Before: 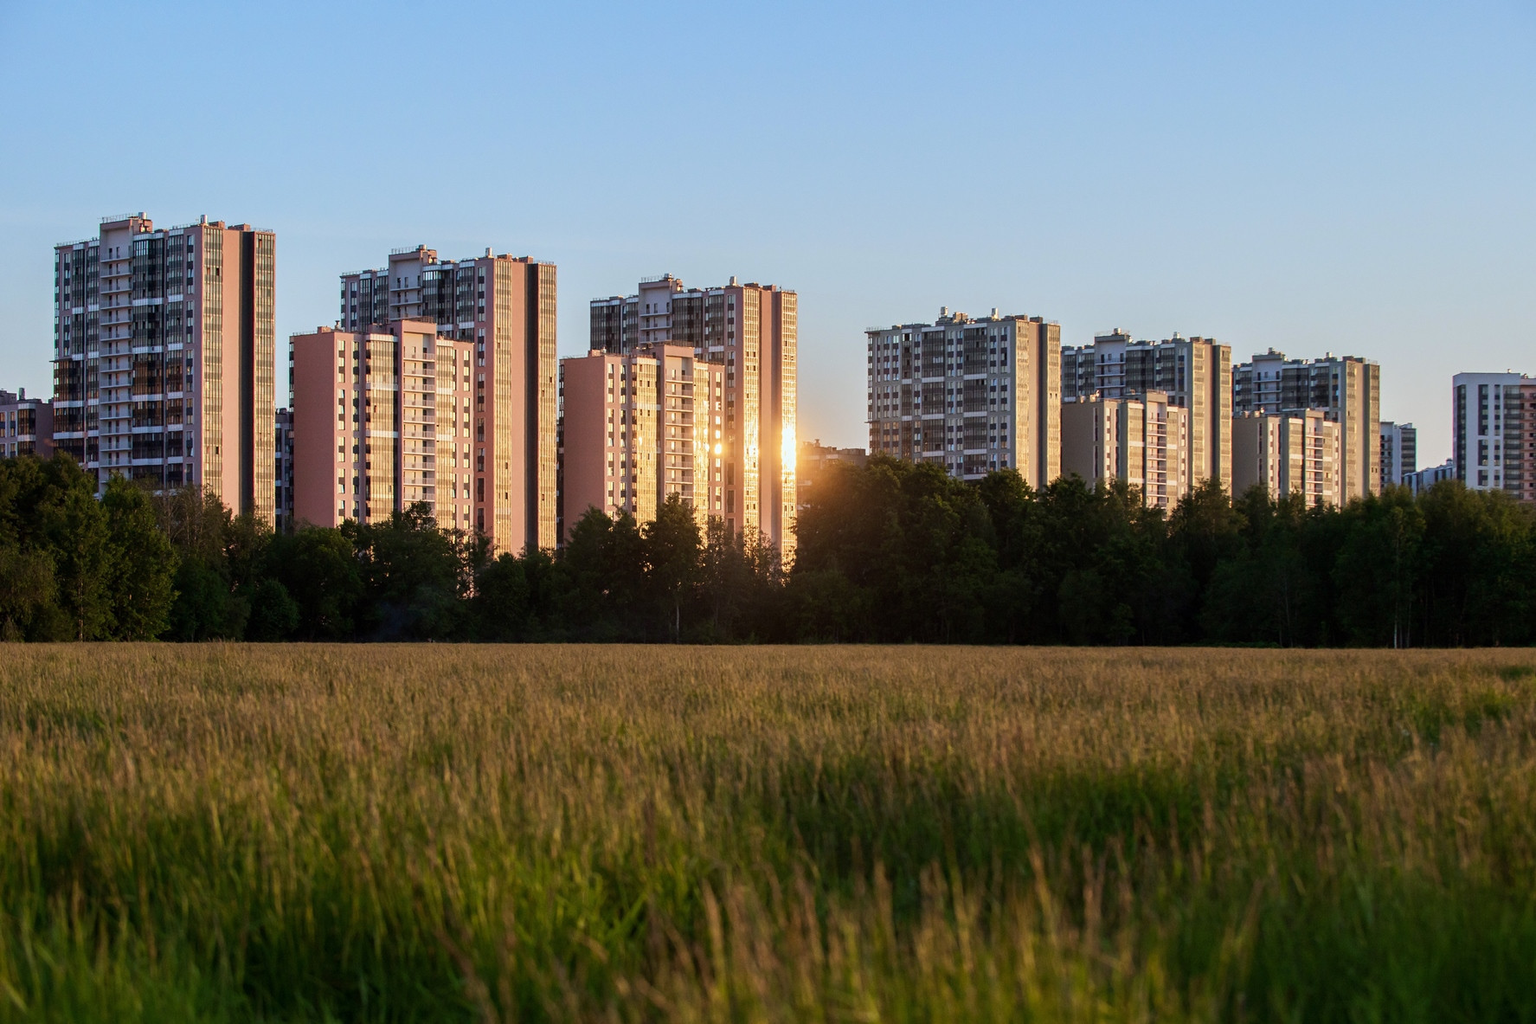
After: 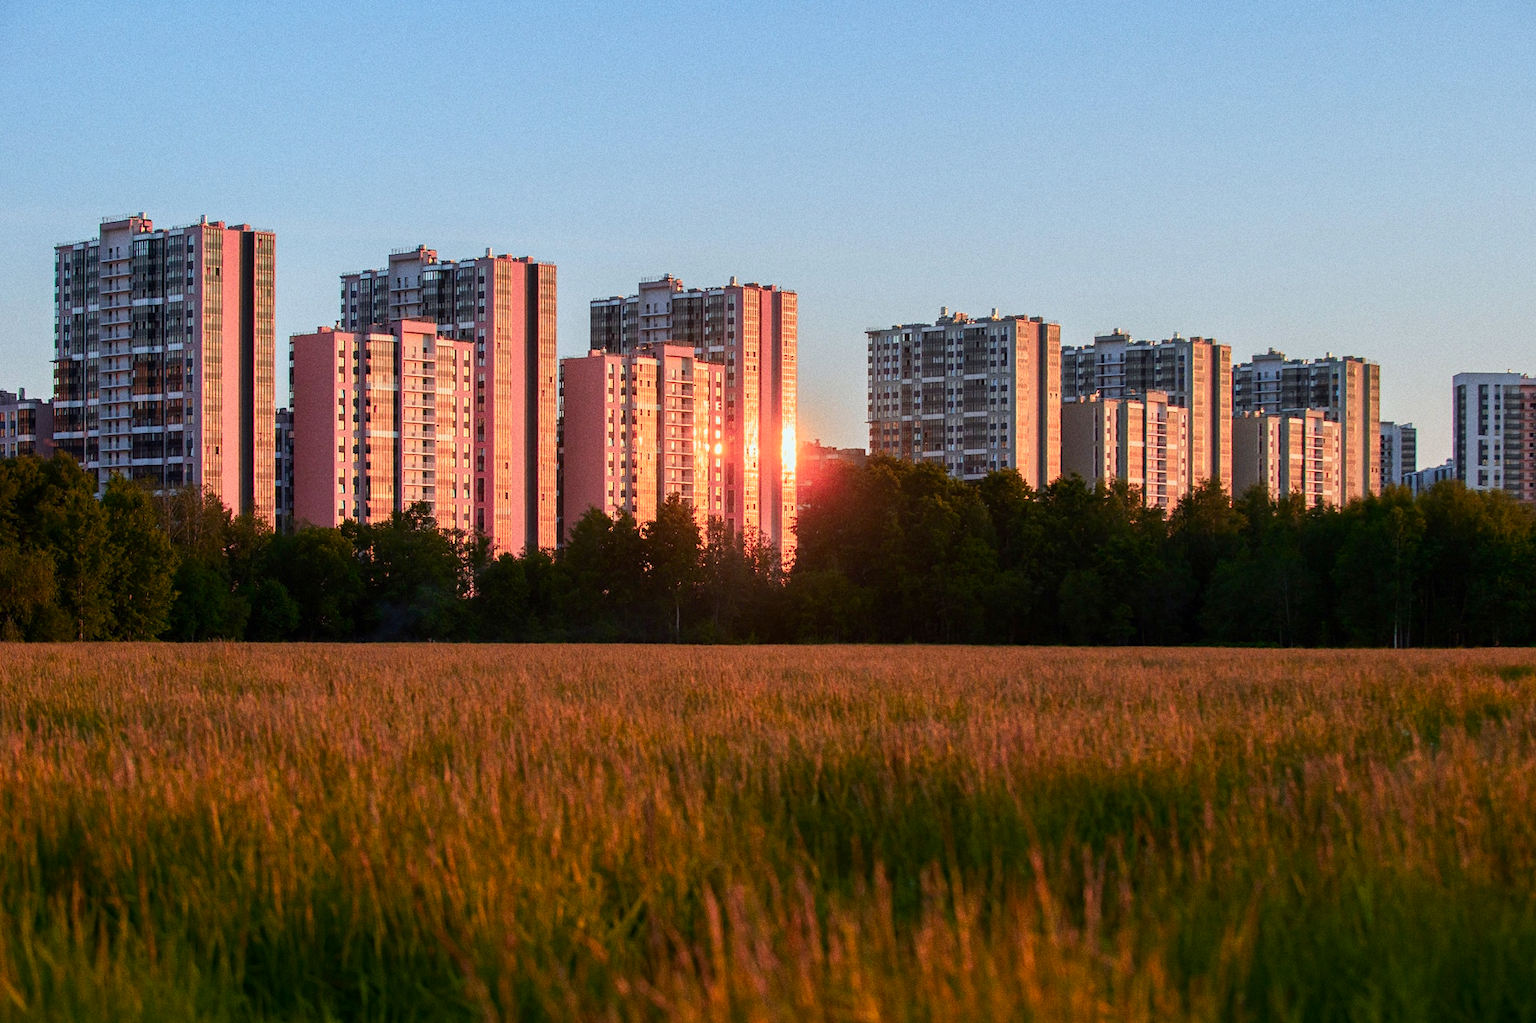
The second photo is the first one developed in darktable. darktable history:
white balance: red 1, blue 1
grain: on, module defaults
color zones: curves: ch1 [(0.24, 0.634) (0.75, 0.5)]; ch2 [(0.253, 0.437) (0.745, 0.491)], mix 102.12%
exposure: exposure -0.041 EV, compensate highlight preservation false
